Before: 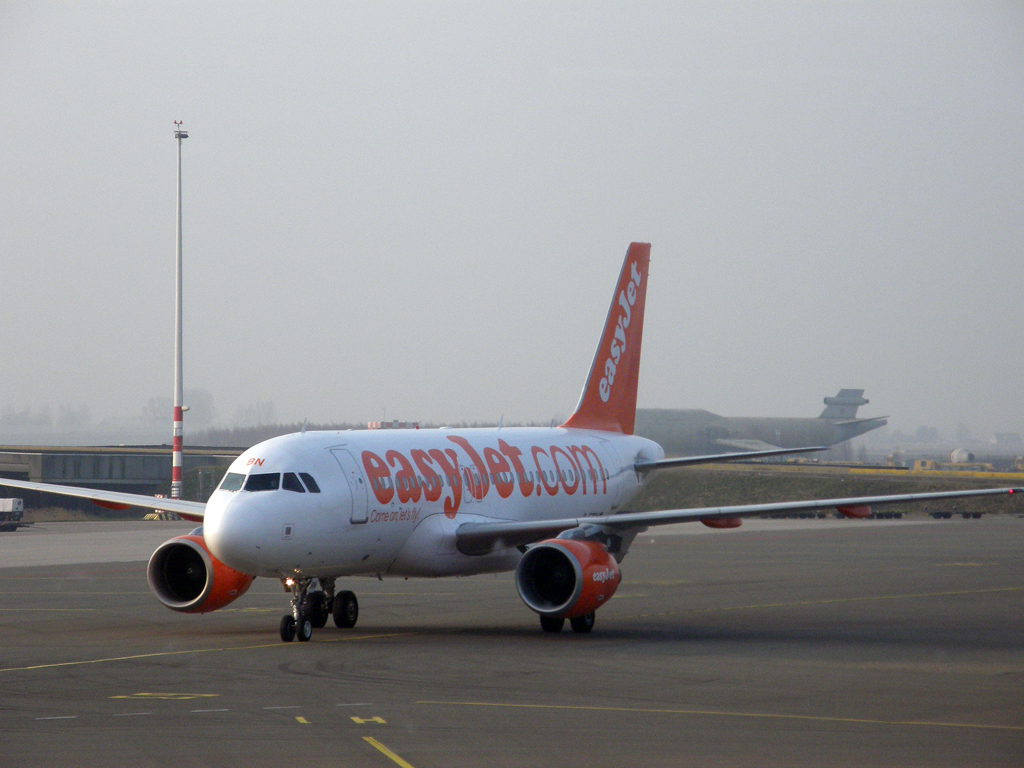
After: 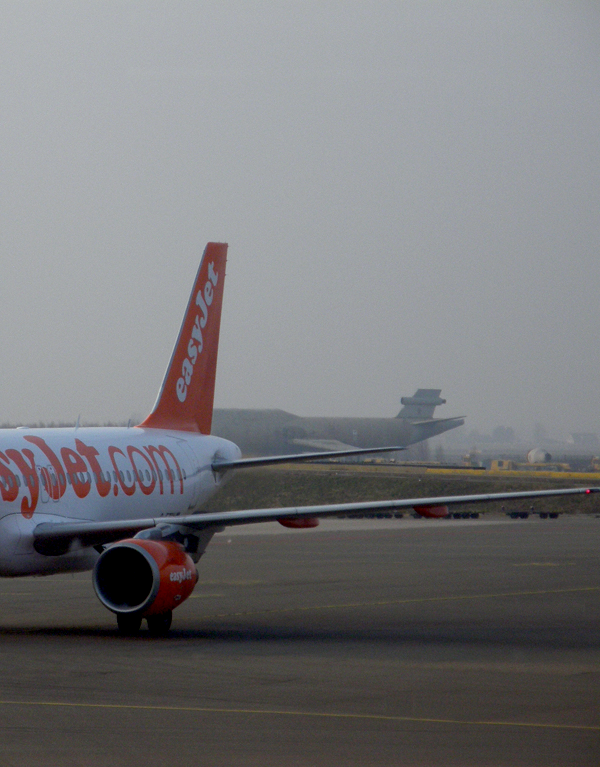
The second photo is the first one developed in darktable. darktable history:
exposure: black level correction 0.011, exposure -0.478 EV, compensate highlight preservation false
crop: left 41.402%
